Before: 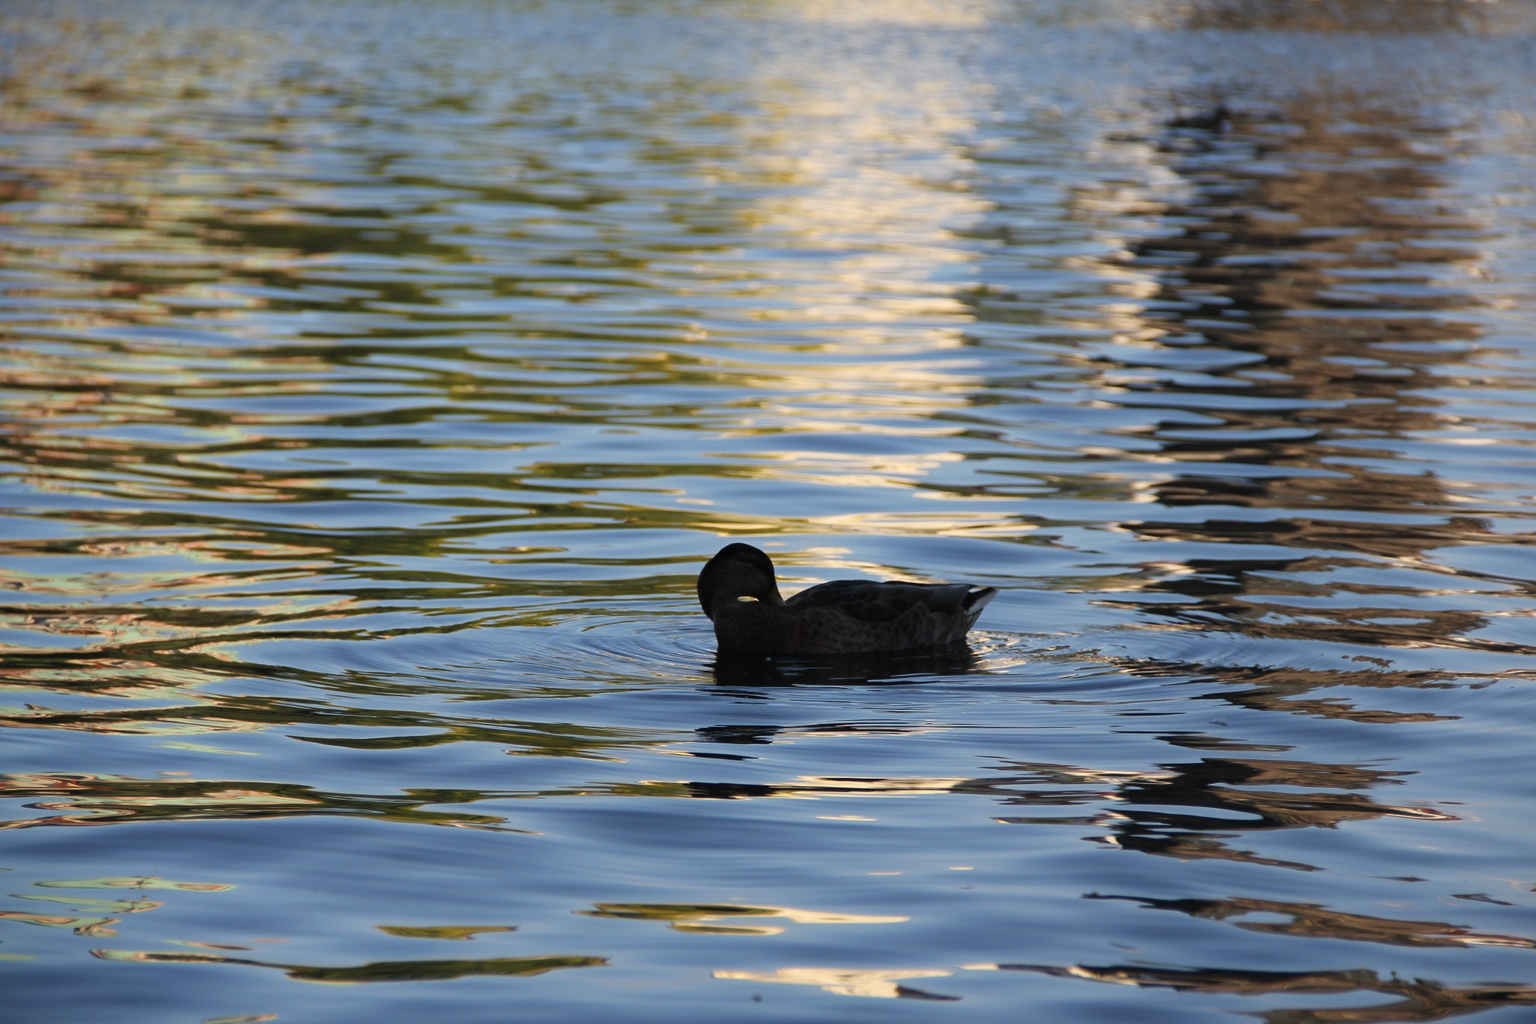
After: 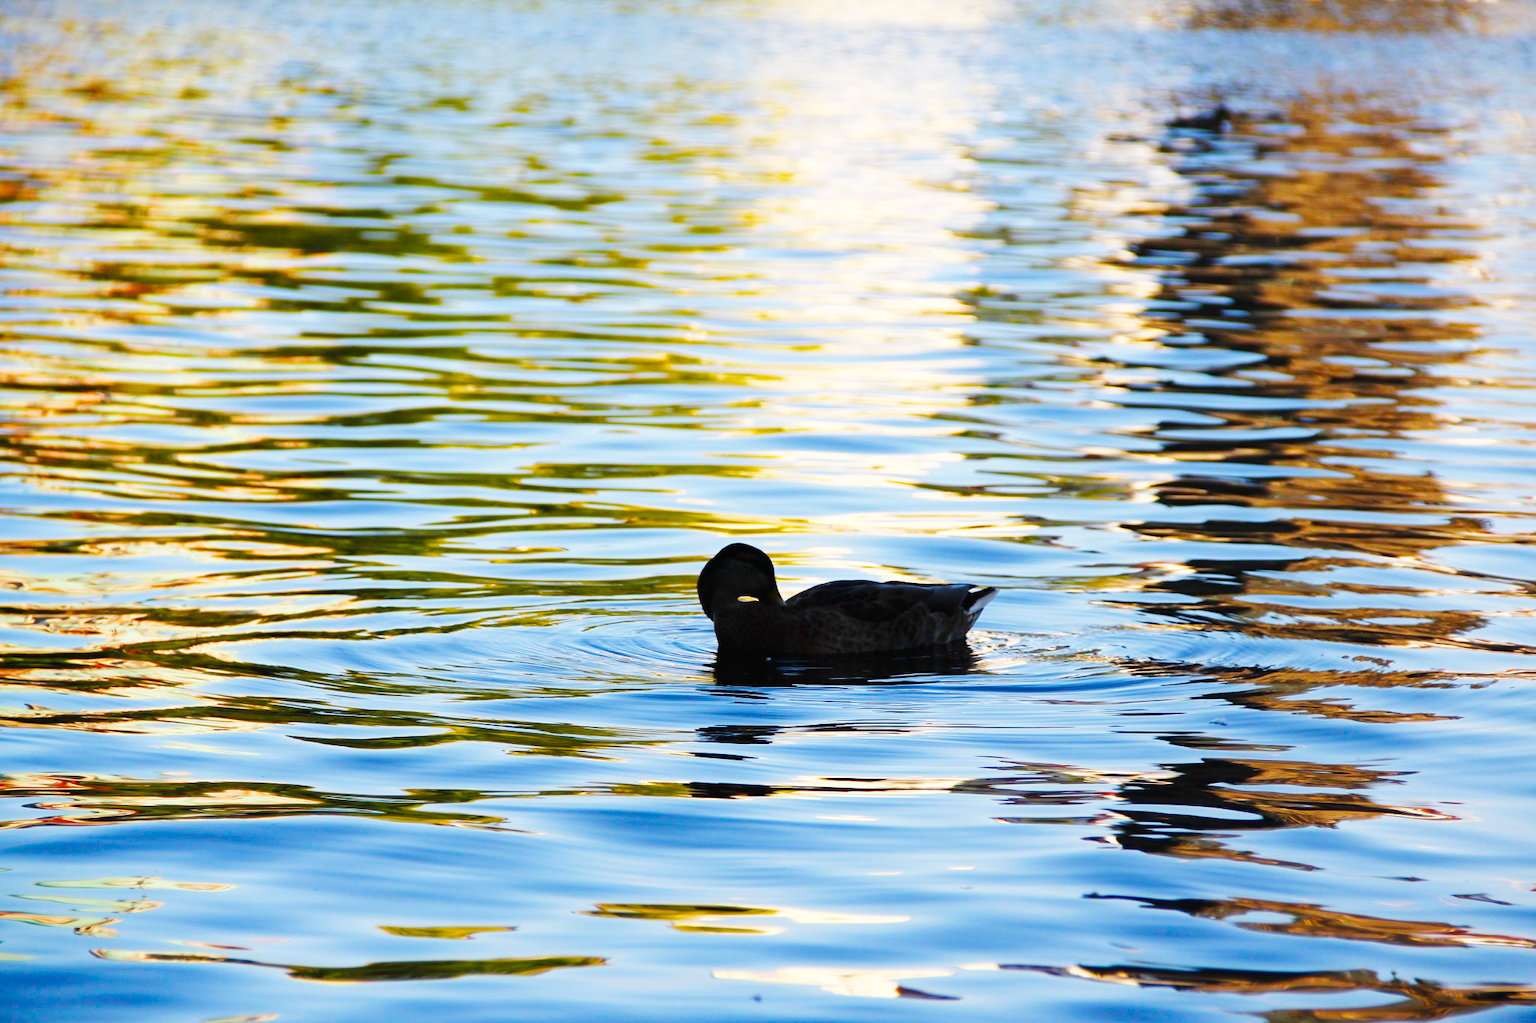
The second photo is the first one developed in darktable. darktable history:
base curve: curves: ch0 [(0, 0.003) (0.001, 0.002) (0.006, 0.004) (0.02, 0.022) (0.048, 0.086) (0.094, 0.234) (0.162, 0.431) (0.258, 0.629) (0.385, 0.8) (0.548, 0.918) (0.751, 0.988) (1, 1)], preserve colors none
color balance rgb: perceptual saturation grading › global saturation 23.118%, perceptual saturation grading › highlights -24.565%, perceptual saturation grading › mid-tones 23.801%, perceptual saturation grading › shadows 39.453%, global vibrance 20%
